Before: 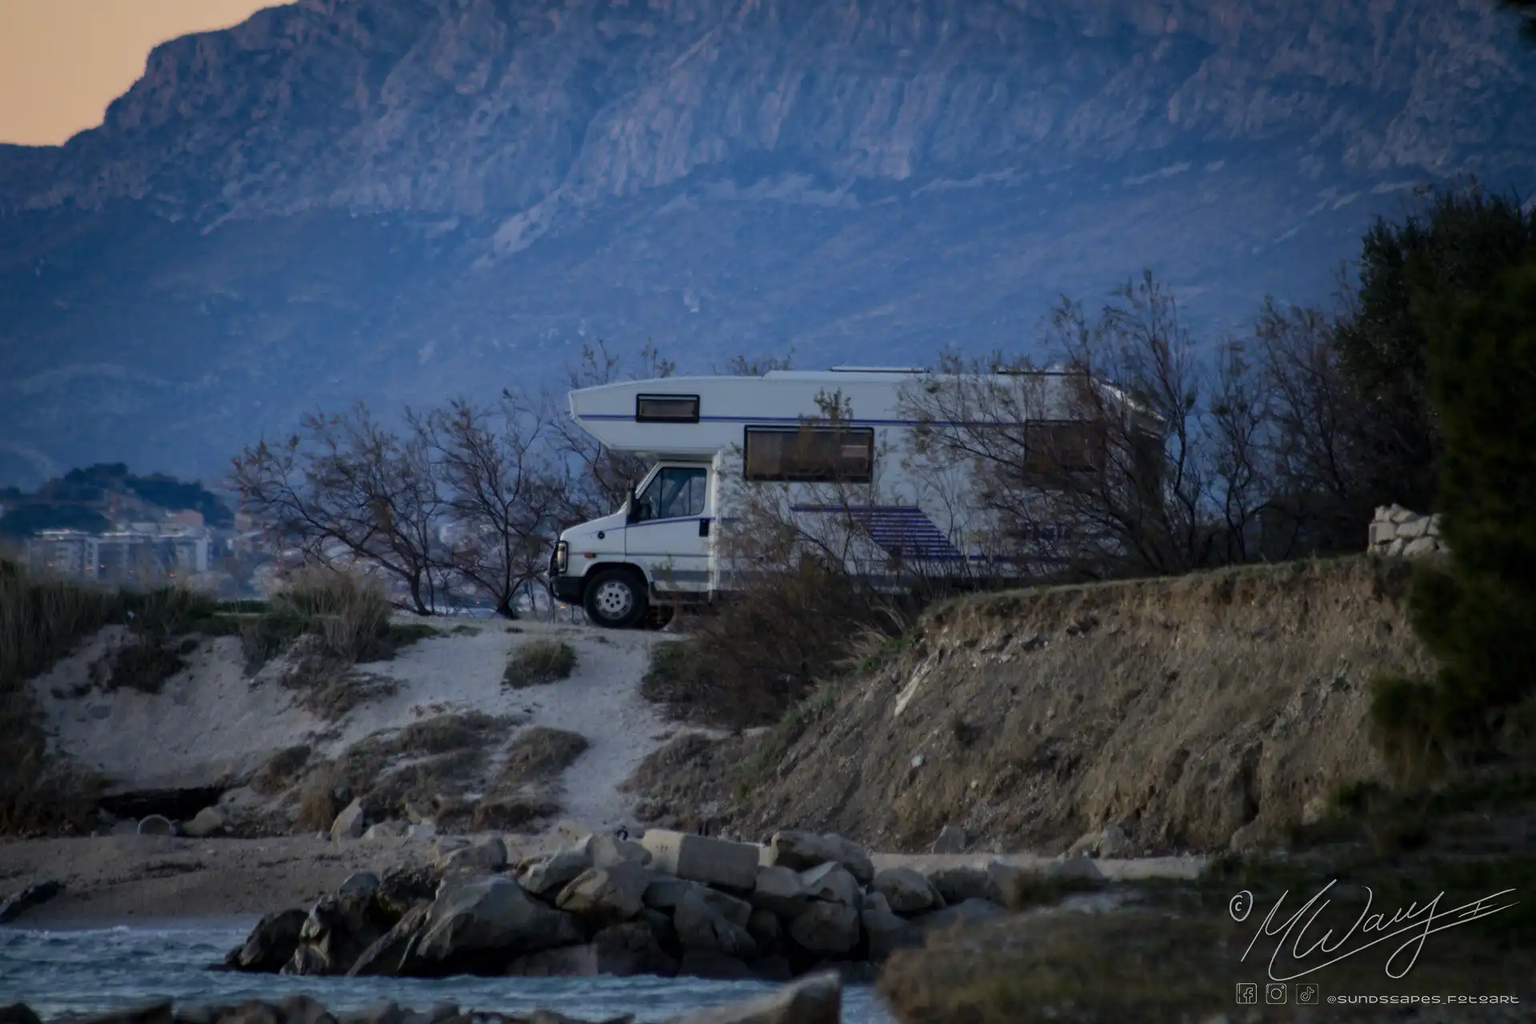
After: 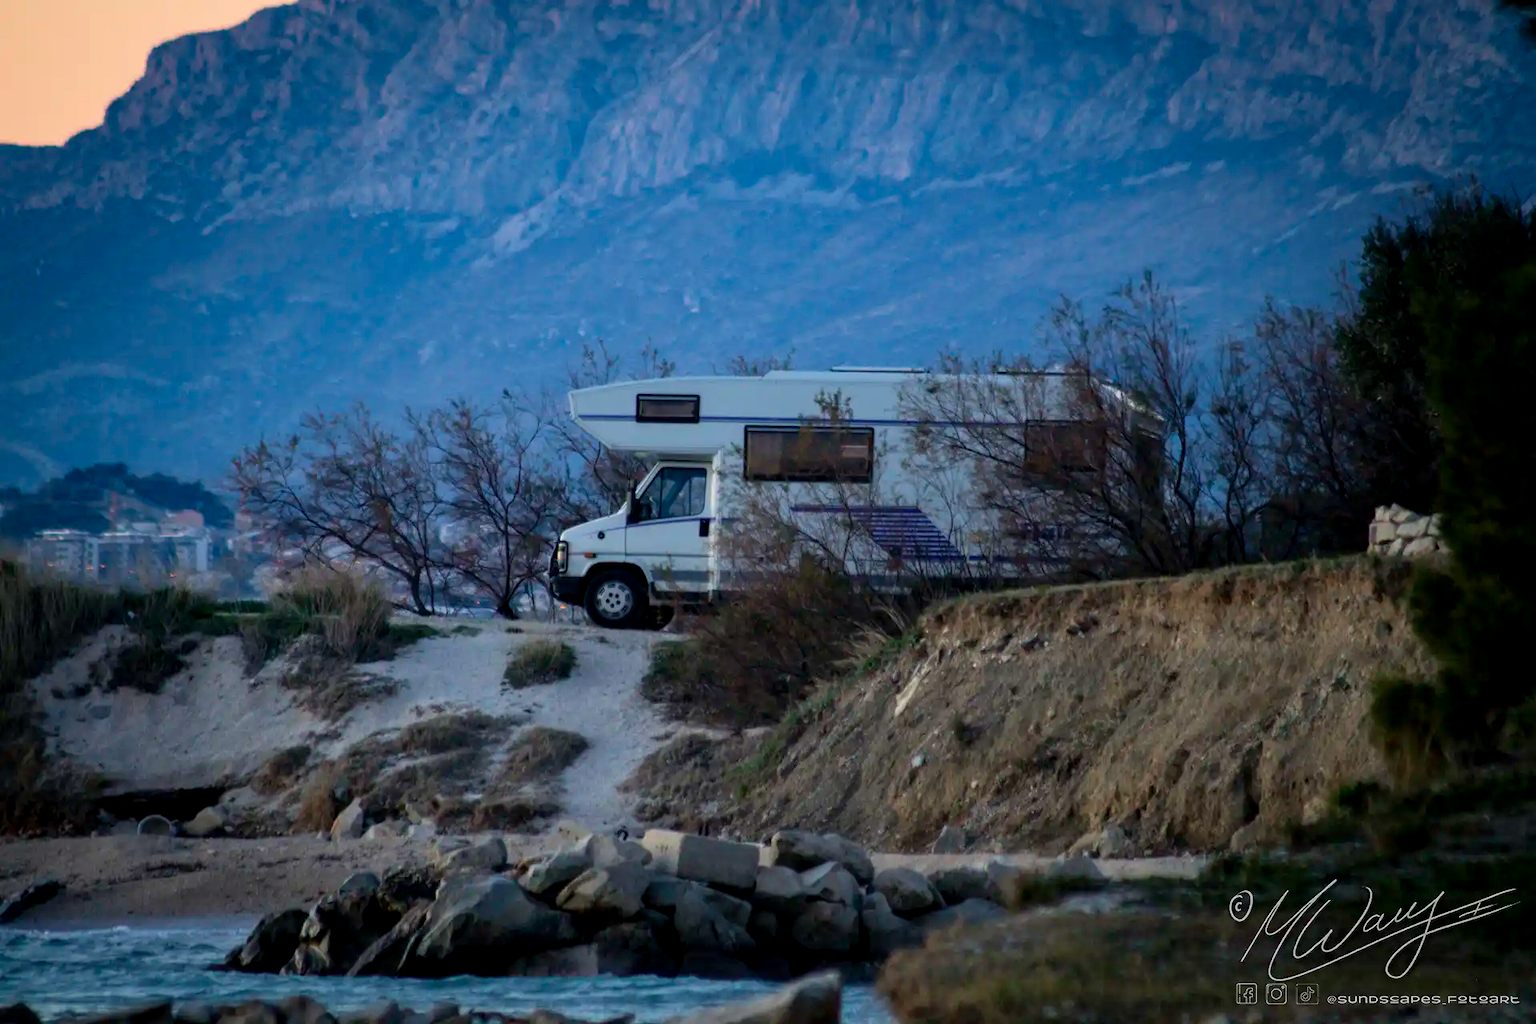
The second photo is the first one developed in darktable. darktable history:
exposure: black level correction 0.001, exposure 0.5 EV, compensate exposure bias true, compensate highlight preservation false
velvia: strength 15%
